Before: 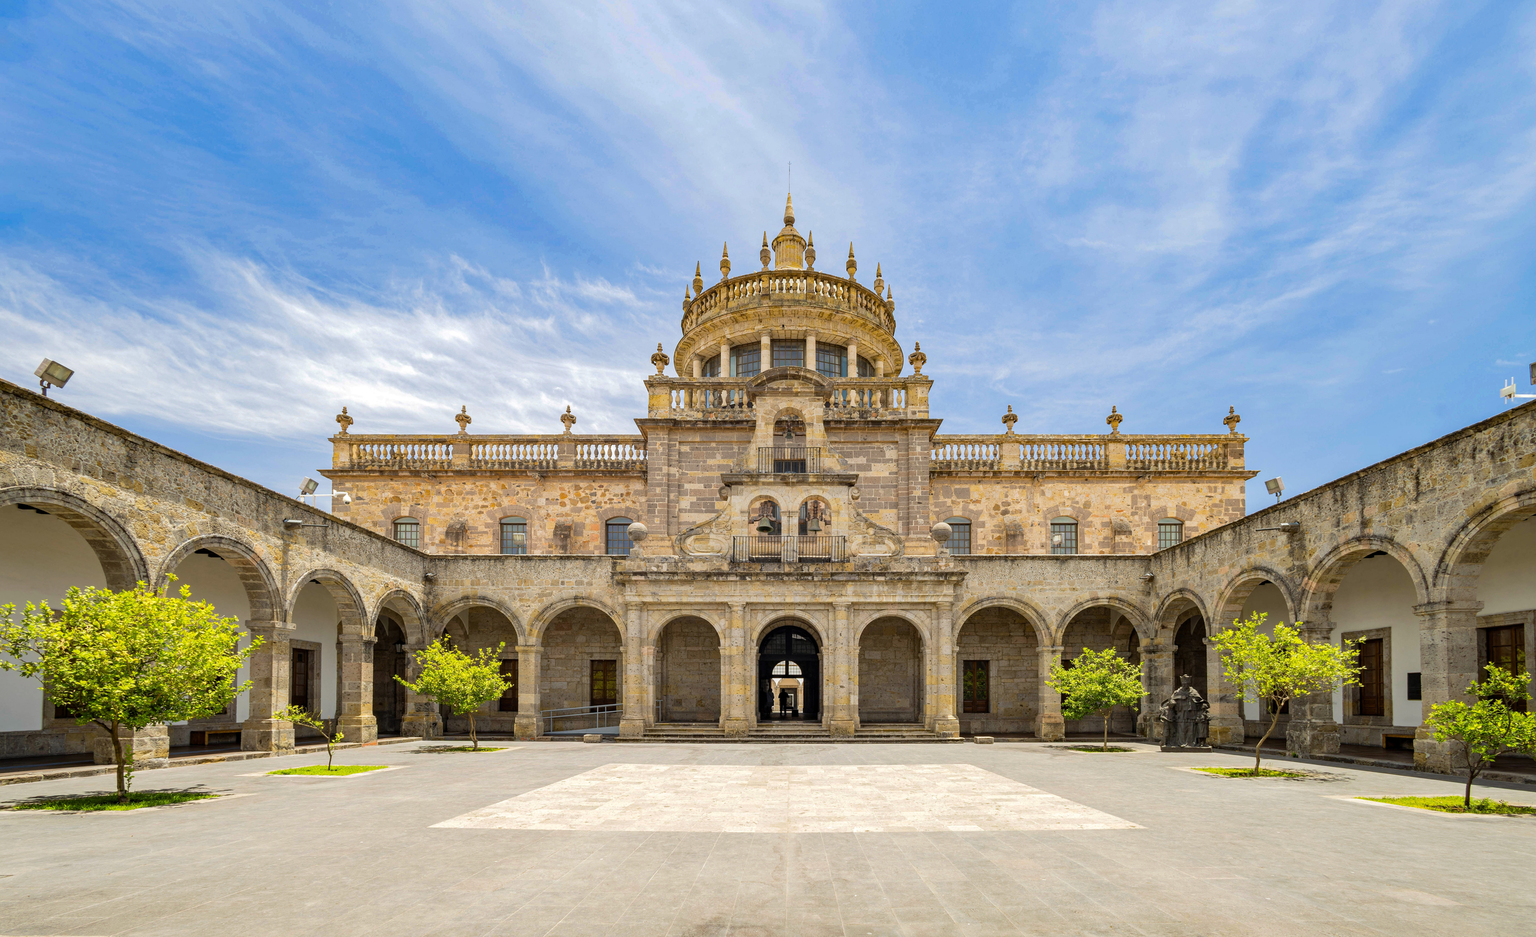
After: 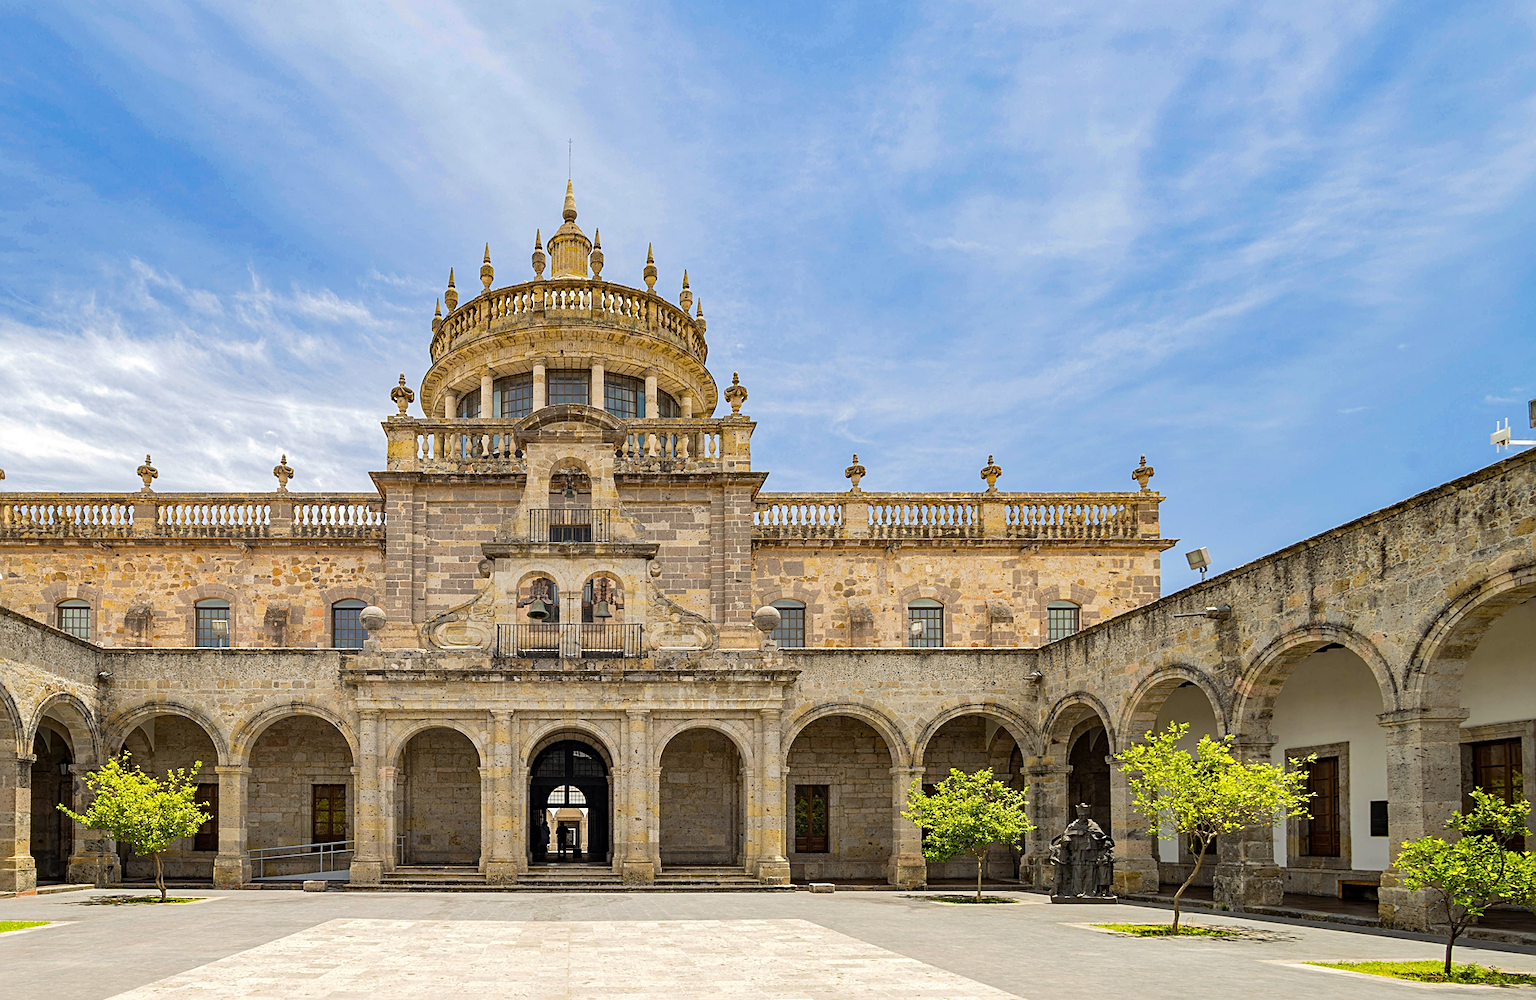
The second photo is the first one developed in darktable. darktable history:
crop: left 22.758%, top 5.856%, bottom 11.681%
sharpen: on, module defaults
